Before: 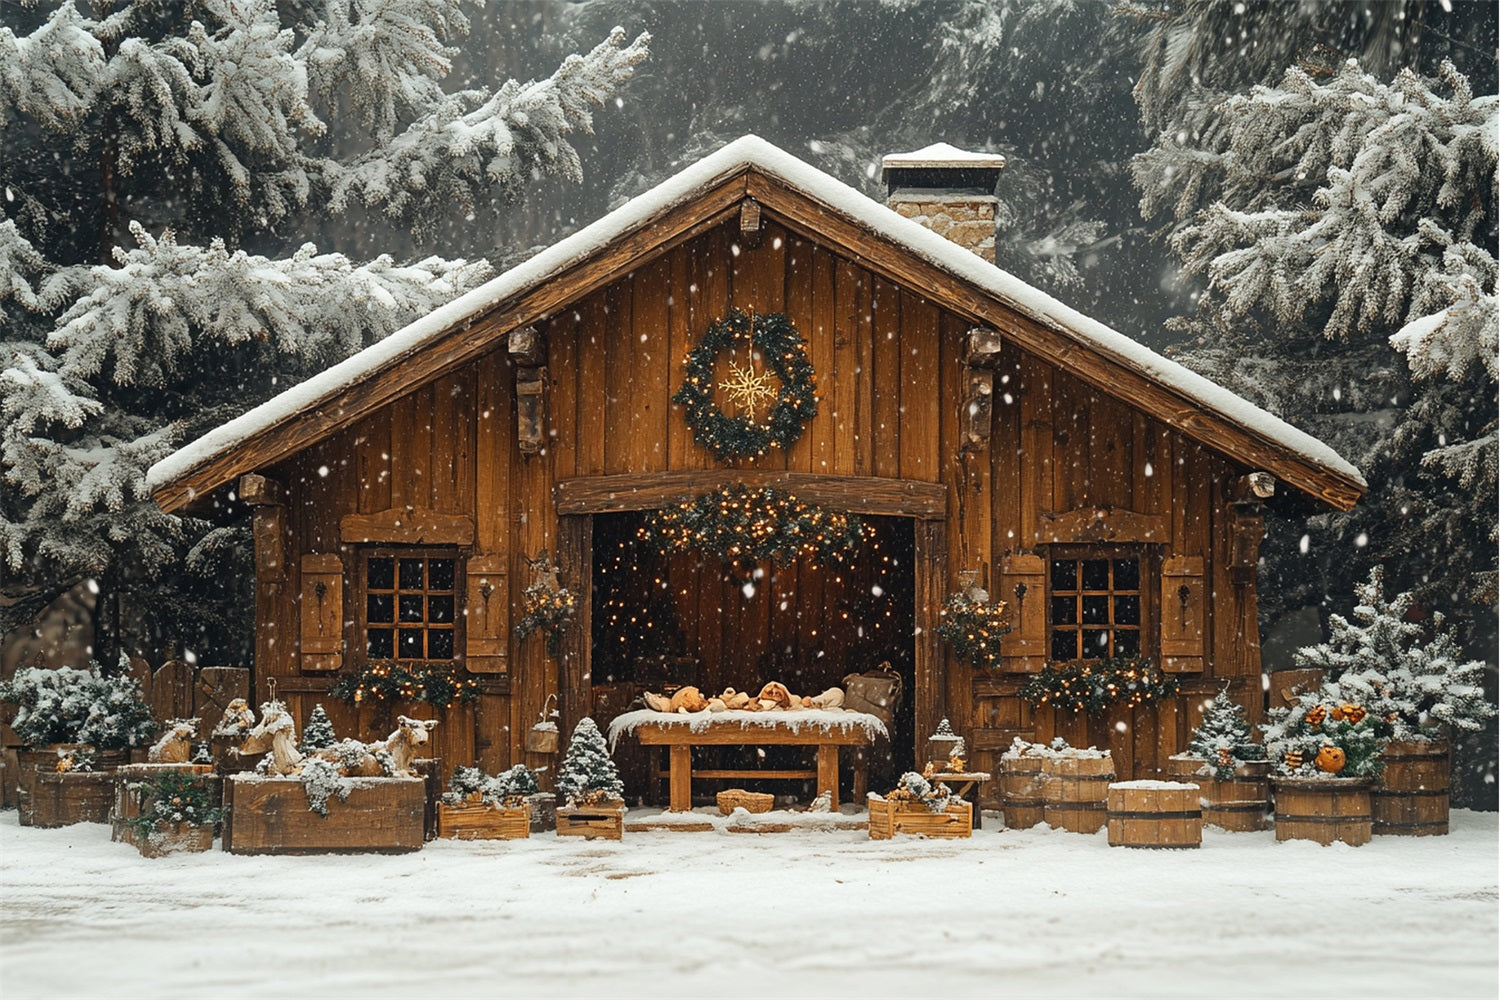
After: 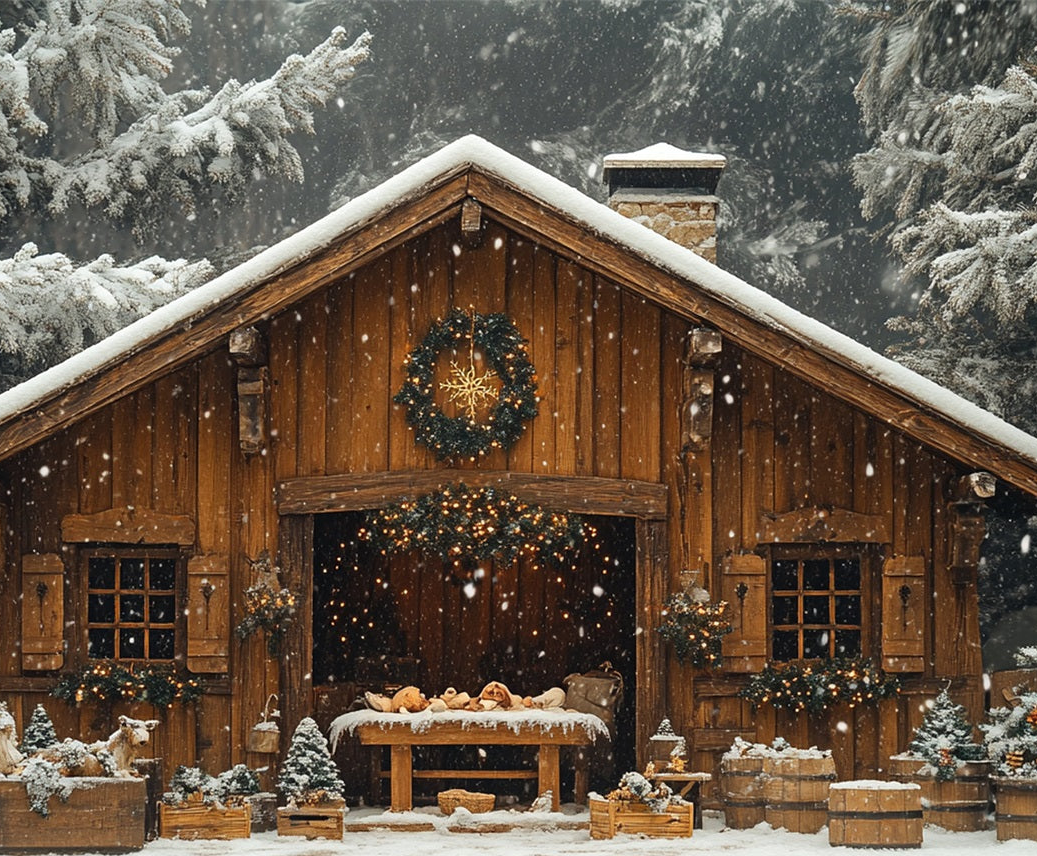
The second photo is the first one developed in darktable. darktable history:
tone equalizer: on, module defaults
crop: left 18.662%, right 12.163%, bottom 14.31%
